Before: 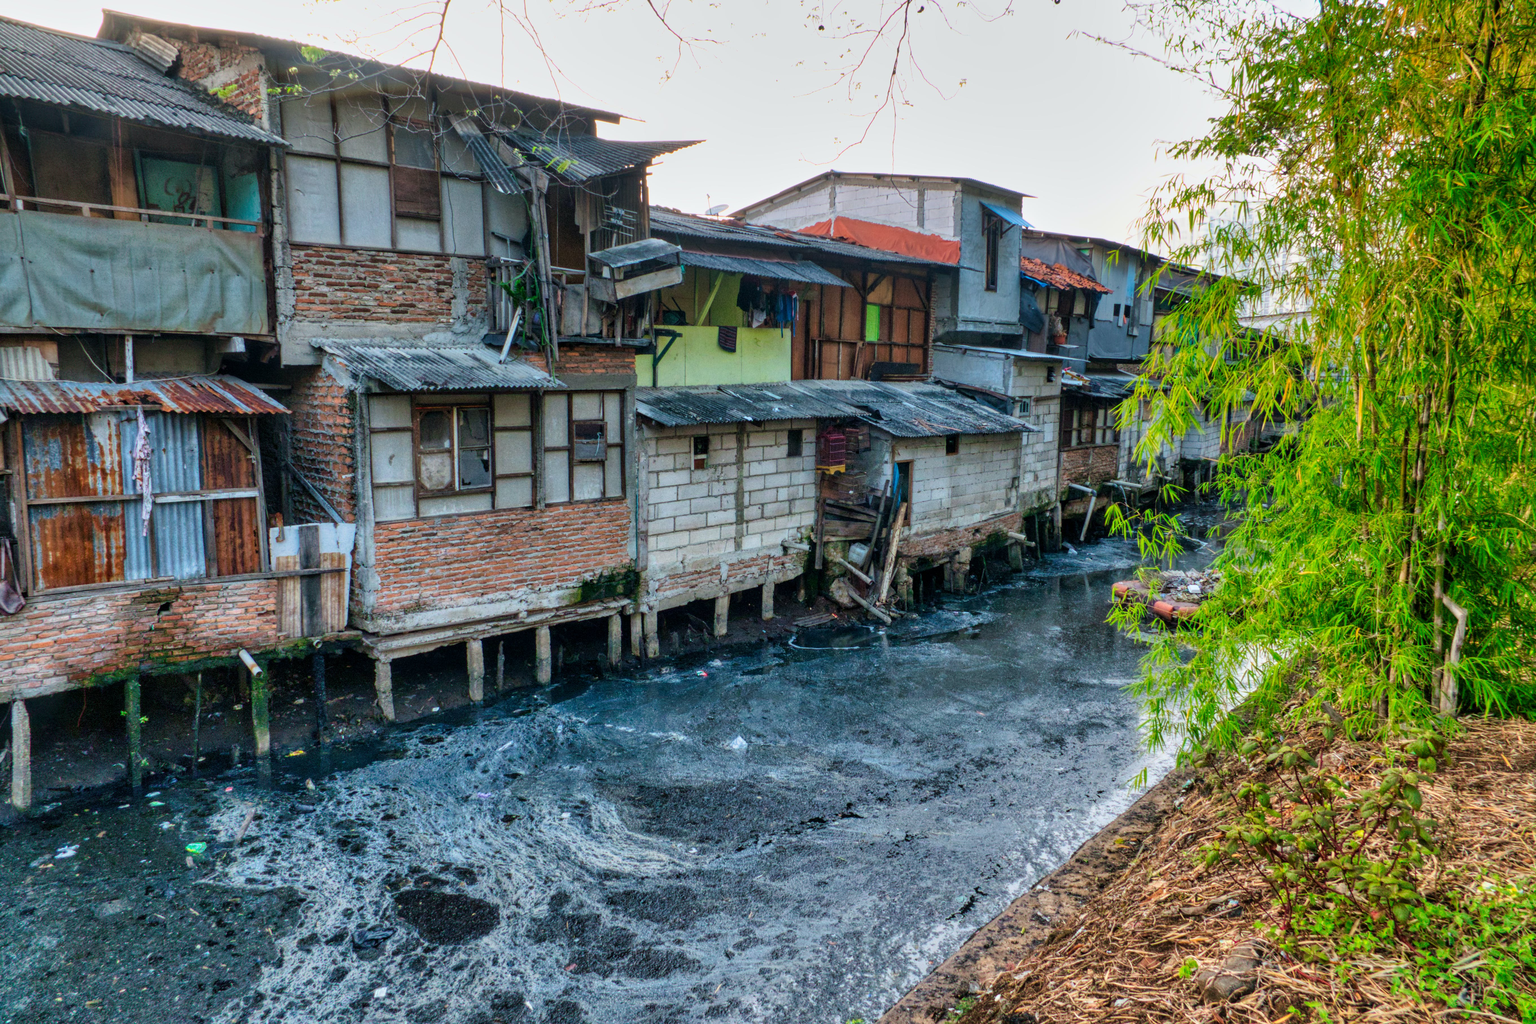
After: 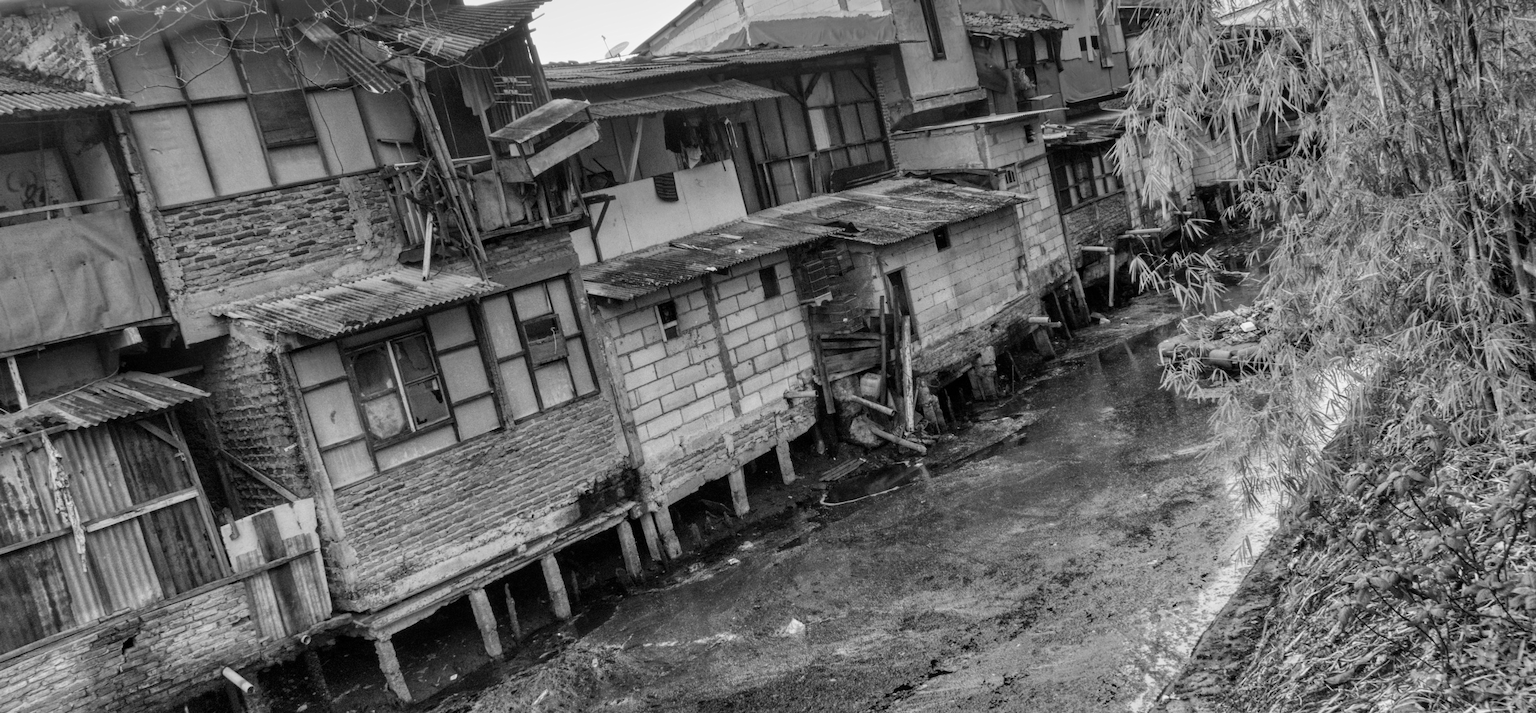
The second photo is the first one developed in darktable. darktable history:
crop: left 1.964%, top 3.251%, right 1.122%, bottom 4.933%
color balance rgb: linear chroma grading › global chroma 15%, perceptual saturation grading › global saturation 30%
monochrome: on, module defaults
rotate and perspective: rotation -14.8°, crop left 0.1, crop right 0.903, crop top 0.25, crop bottom 0.748
